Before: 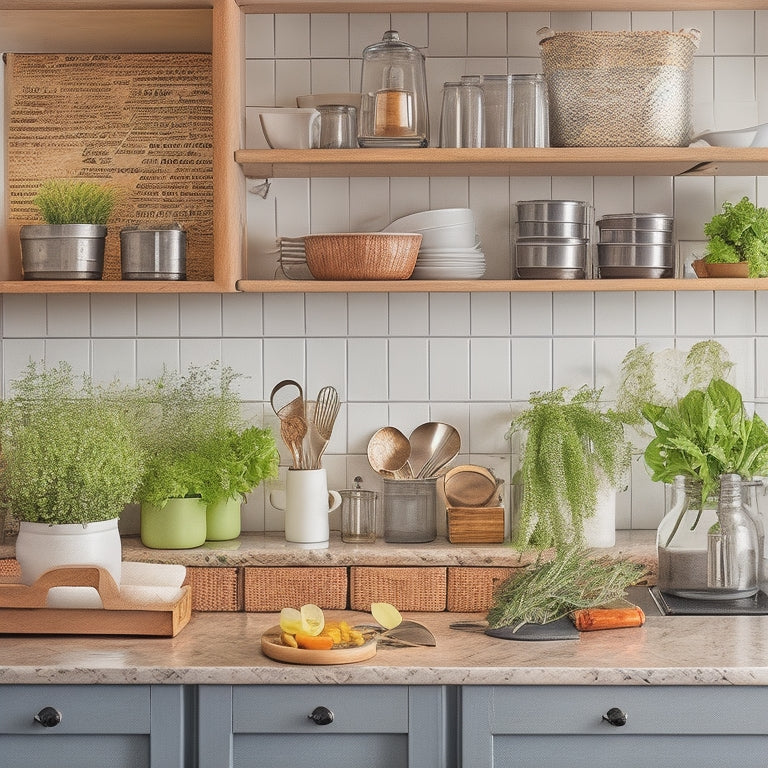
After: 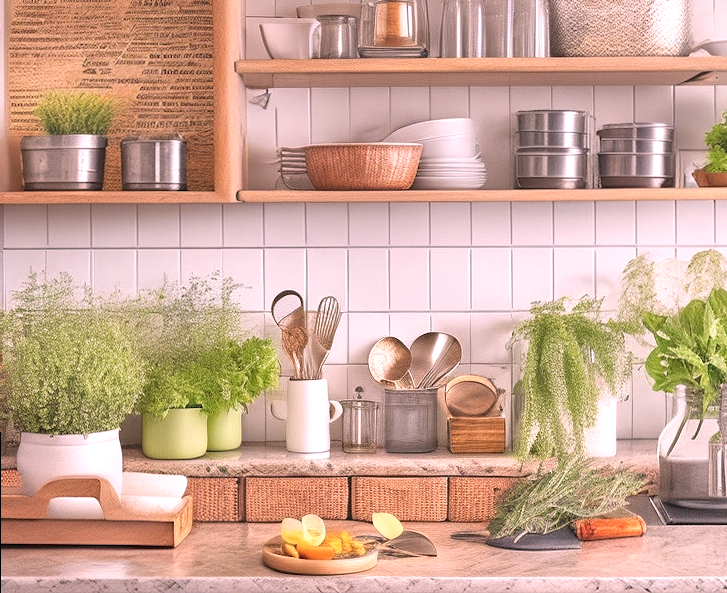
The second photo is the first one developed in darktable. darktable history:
local contrast: mode bilateral grid, contrast 20, coarseness 51, detail 119%, midtone range 0.2
crop and rotate: angle 0.11°, top 11.826%, right 5.504%, bottom 11.06%
exposure: black level correction 0, exposure 0.499 EV, compensate highlight preservation false
color calibration: illuminant as shot in camera, x 0.358, y 0.373, temperature 4628.91 K
color correction: highlights a* 12.3, highlights b* 5.55
